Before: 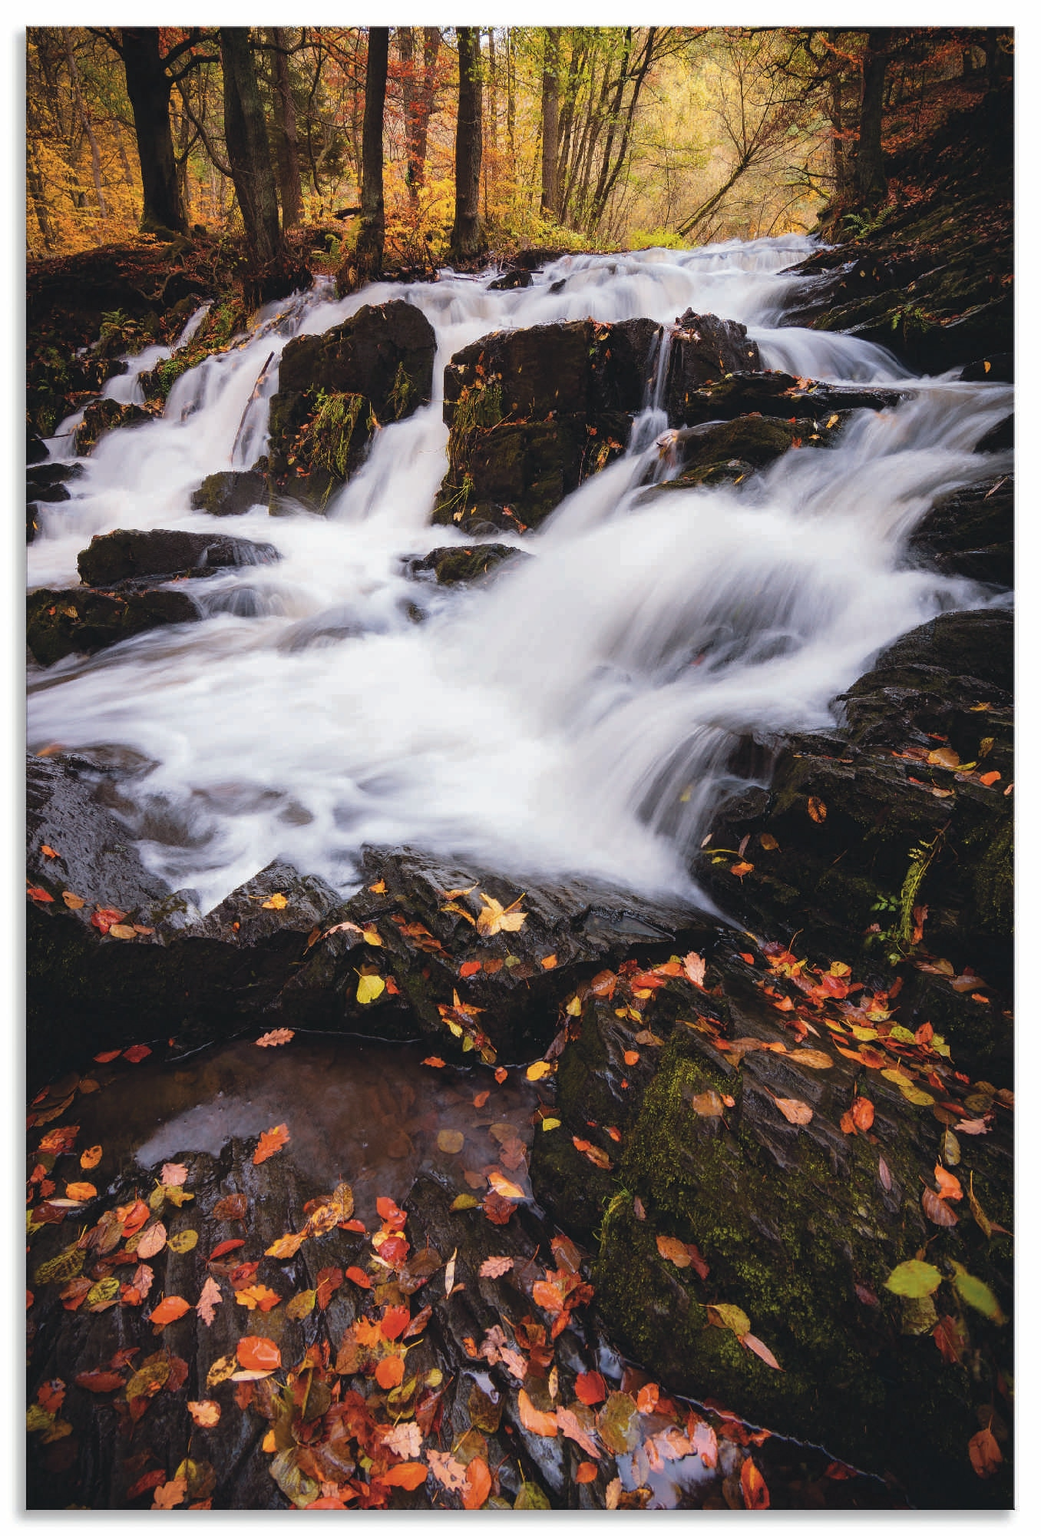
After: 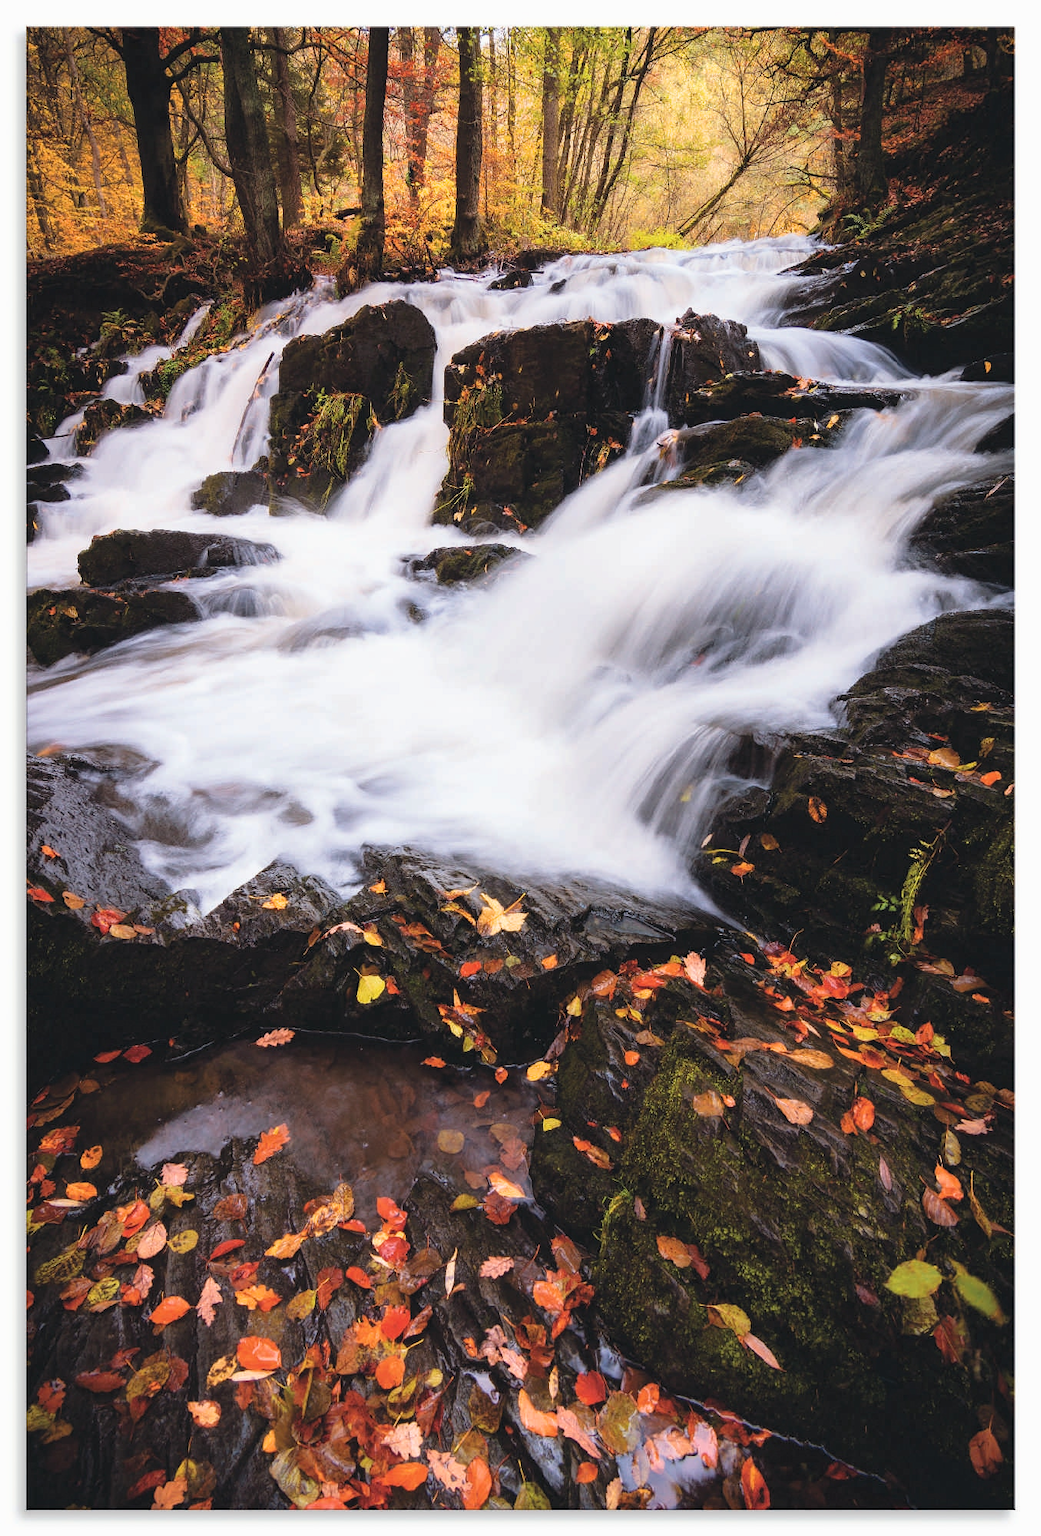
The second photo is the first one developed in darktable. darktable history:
filmic rgb: black relative exposure -11.35 EV, white relative exposure 3.22 EV, hardness 6.76, color science v6 (2022)
exposure: black level correction 0, exposure 0.5 EV, compensate highlight preservation false
